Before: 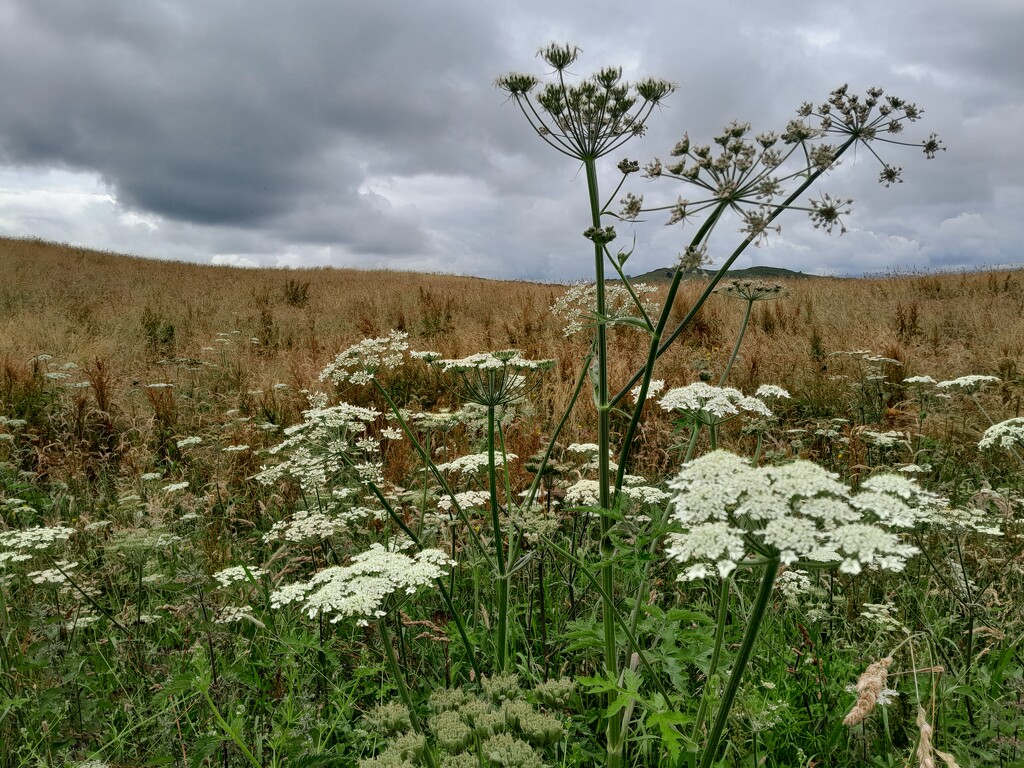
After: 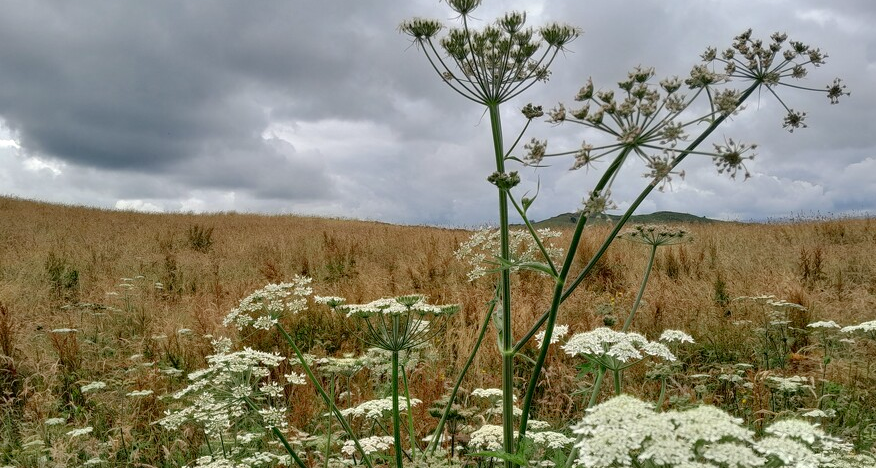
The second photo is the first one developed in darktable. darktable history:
tone equalizer: -8 EV 0.26 EV, -7 EV 0.446 EV, -6 EV 0.401 EV, -5 EV 0.262 EV, -3 EV -0.276 EV, -2 EV -0.397 EV, -1 EV -0.424 EV, +0 EV -0.229 EV, edges refinement/feathering 500, mask exposure compensation -1.57 EV, preserve details guided filter
exposure: exposure 0.492 EV, compensate highlight preservation false
color calibration: x 0.343, y 0.356, temperature 5090.69 K, gamut compression 0.999
crop and rotate: left 9.44%, top 7.198%, right 4.926%, bottom 31.805%
